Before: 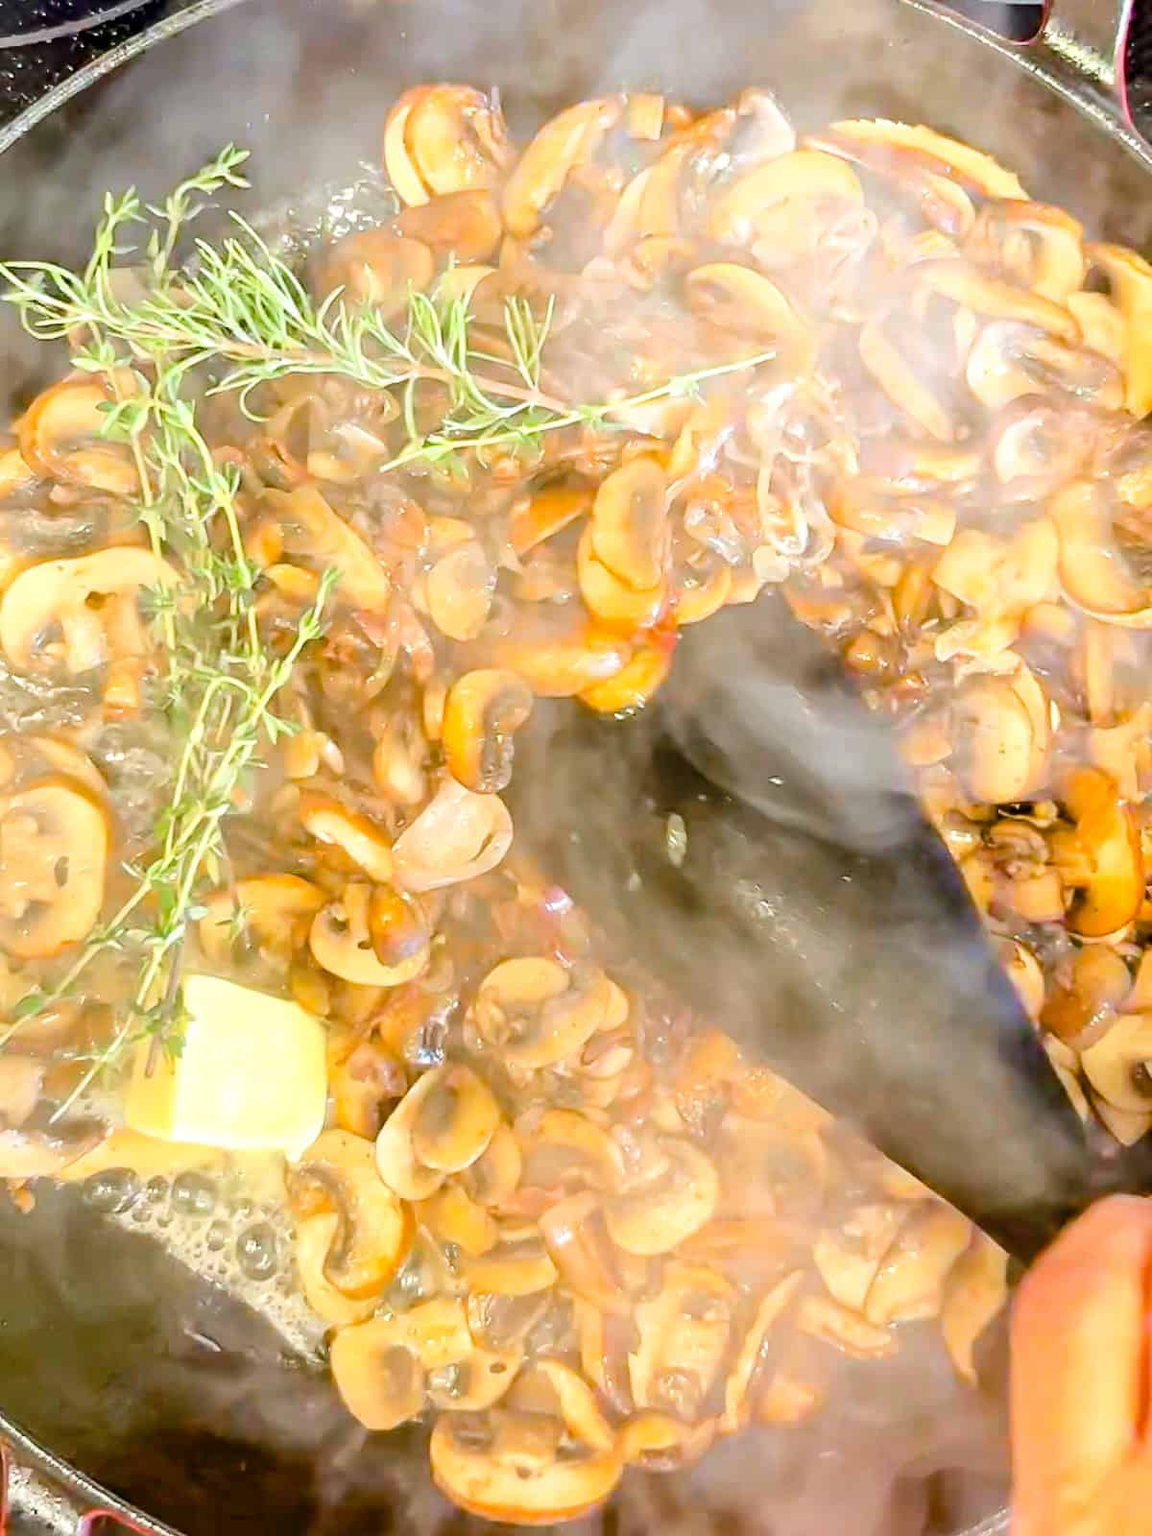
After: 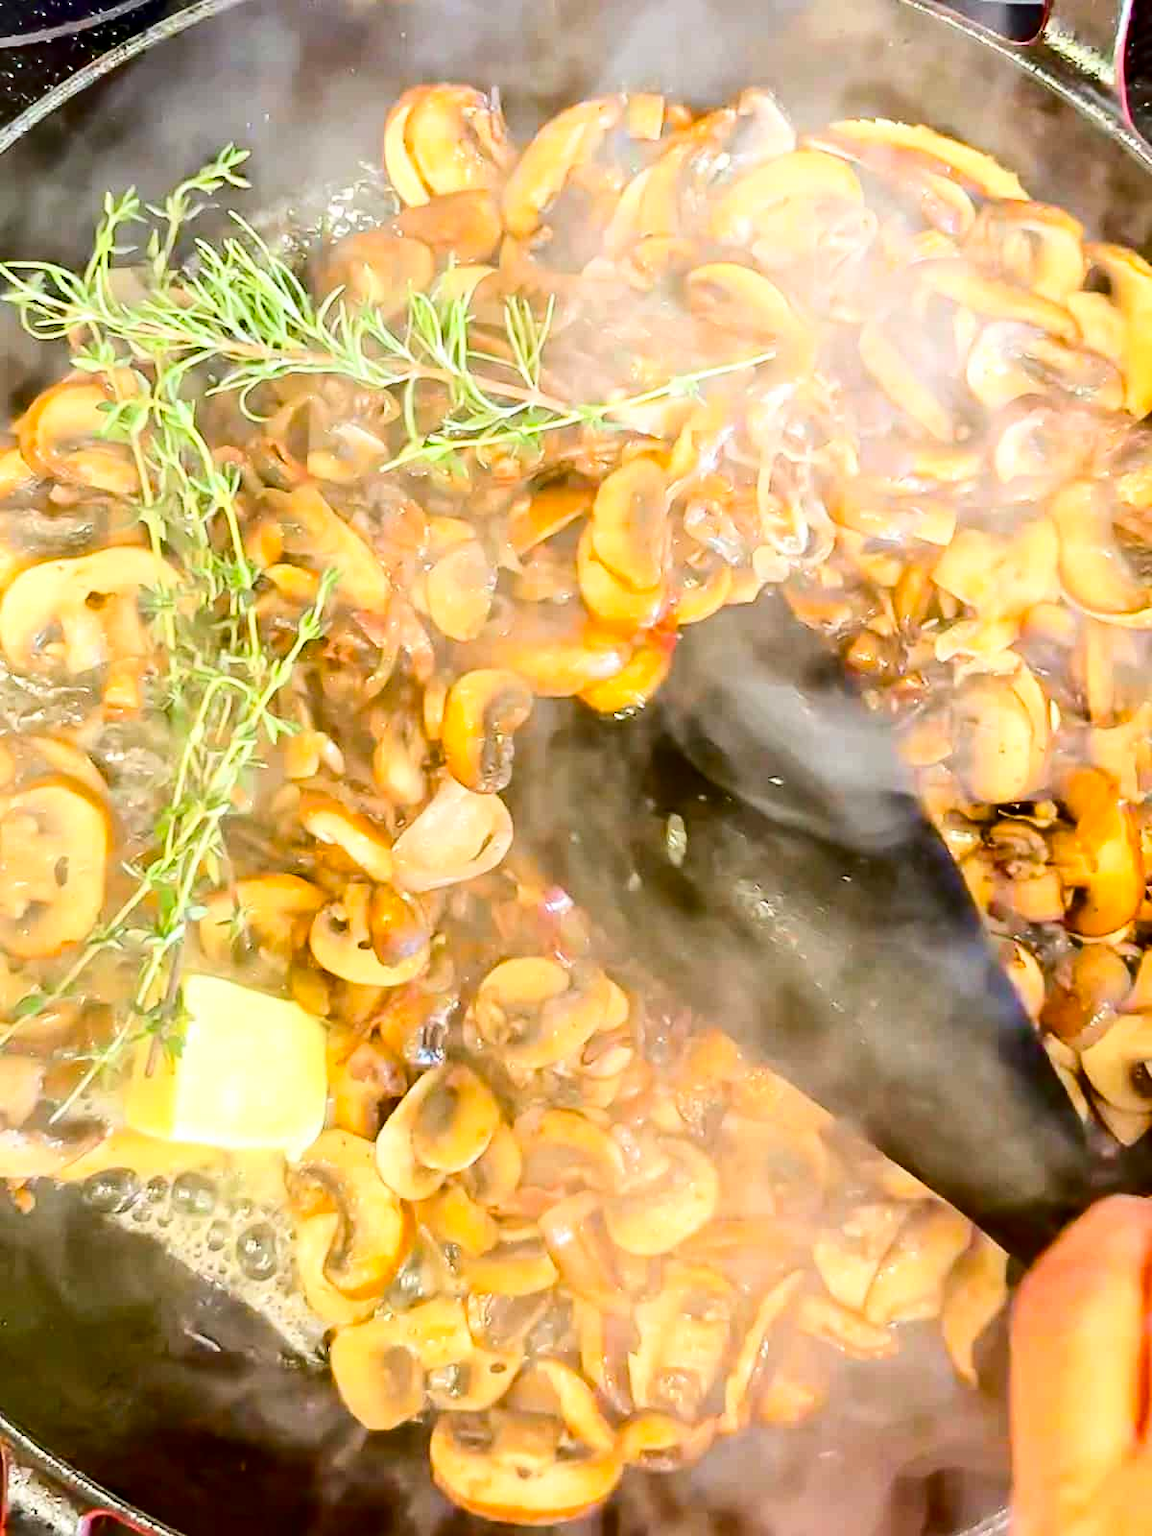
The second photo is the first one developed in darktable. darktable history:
contrast brightness saturation: contrast 0.21, brightness -0.11, saturation 0.21
color balance rgb: linear chroma grading › global chroma 1.5%, linear chroma grading › mid-tones -1%, perceptual saturation grading › global saturation -3%, perceptual saturation grading › shadows -2%
